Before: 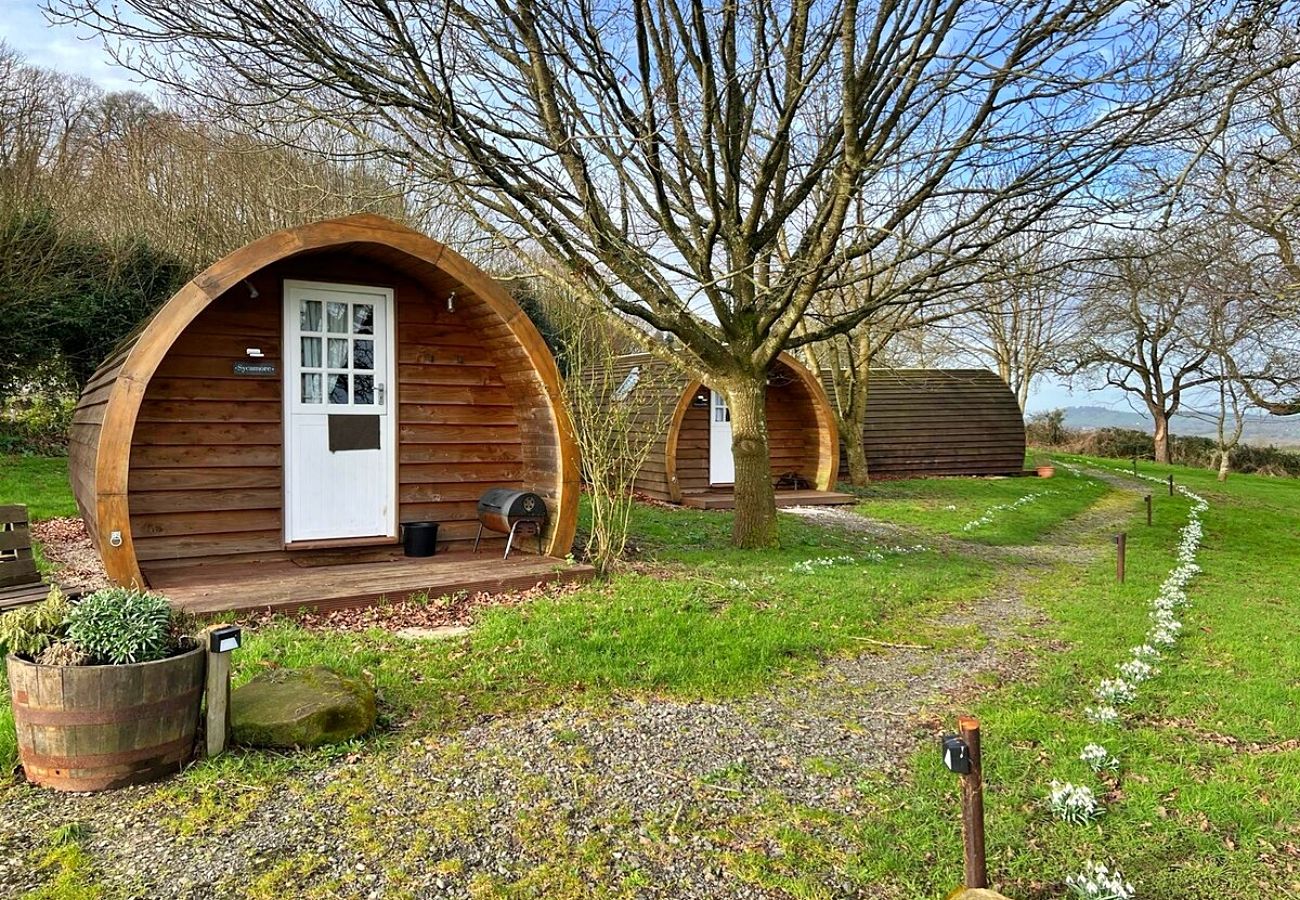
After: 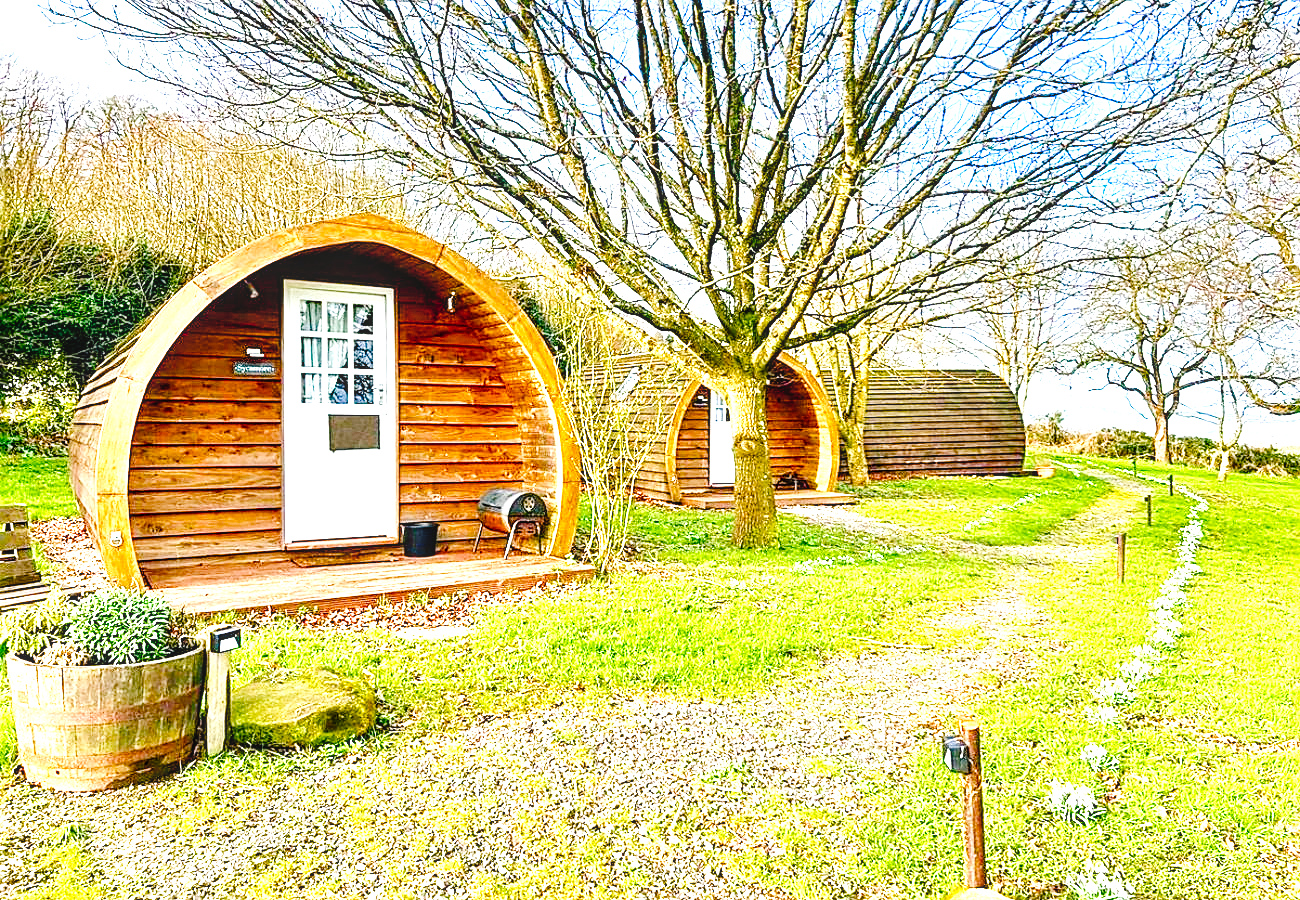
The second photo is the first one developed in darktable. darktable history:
local contrast: on, module defaults
sharpen: on, module defaults
color balance rgb: shadows lift › luminance -7.818%, shadows lift › chroma 2.074%, shadows lift › hue 164.27°, linear chroma grading › global chroma 15.233%, perceptual saturation grading › global saturation 20%, perceptual saturation grading › highlights -25.187%, perceptual saturation grading › shadows 49.774%, global vibrance 20%
tone curve: curves: ch0 [(0, 0) (0.003, 0.006) (0.011, 0.007) (0.025, 0.009) (0.044, 0.012) (0.069, 0.021) (0.1, 0.036) (0.136, 0.056) (0.177, 0.105) (0.224, 0.165) (0.277, 0.251) (0.335, 0.344) (0.399, 0.439) (0.468, 0.532) (0.543, 0.628) (0.623, 0.718) (0.709, 0.797) (0.801, 0.874) (0.898, 0.943) (1, 1)], preserve colors none
exposure: black level correction 0, exposure 1.999 EV, compensate highlight preservation false
